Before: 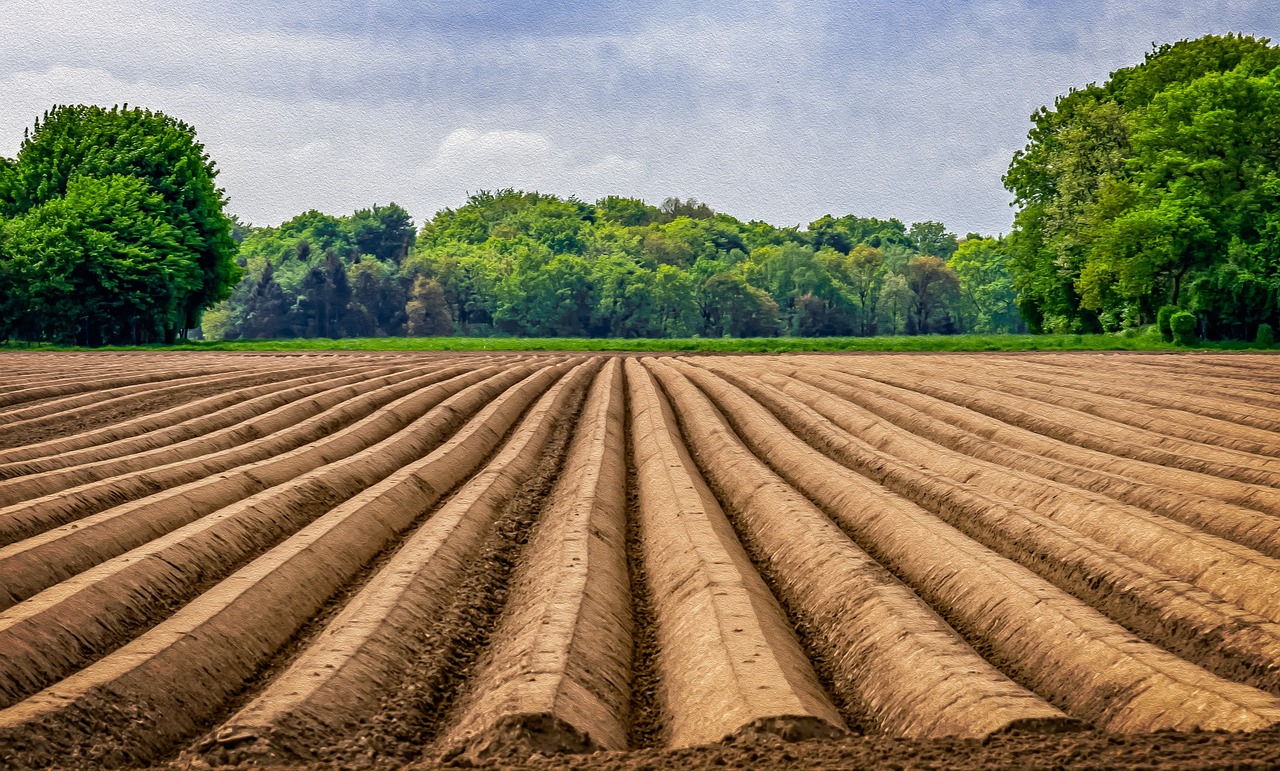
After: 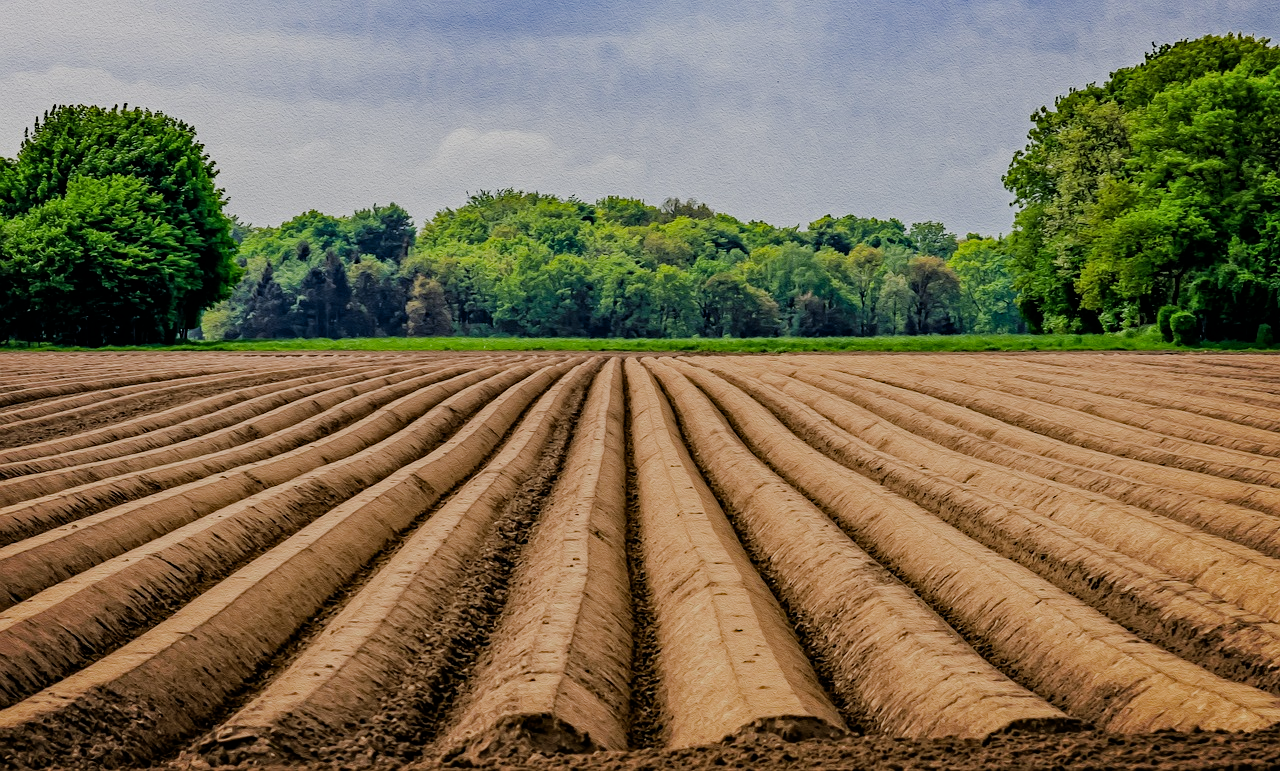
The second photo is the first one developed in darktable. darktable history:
haze removal: strength 0.281, distance 0.253, compatibility mode true, adaptive false
filmic rgb: black relative exposure -6.18 EV, white relative exposure 6.95 EV, hardness 2.28
